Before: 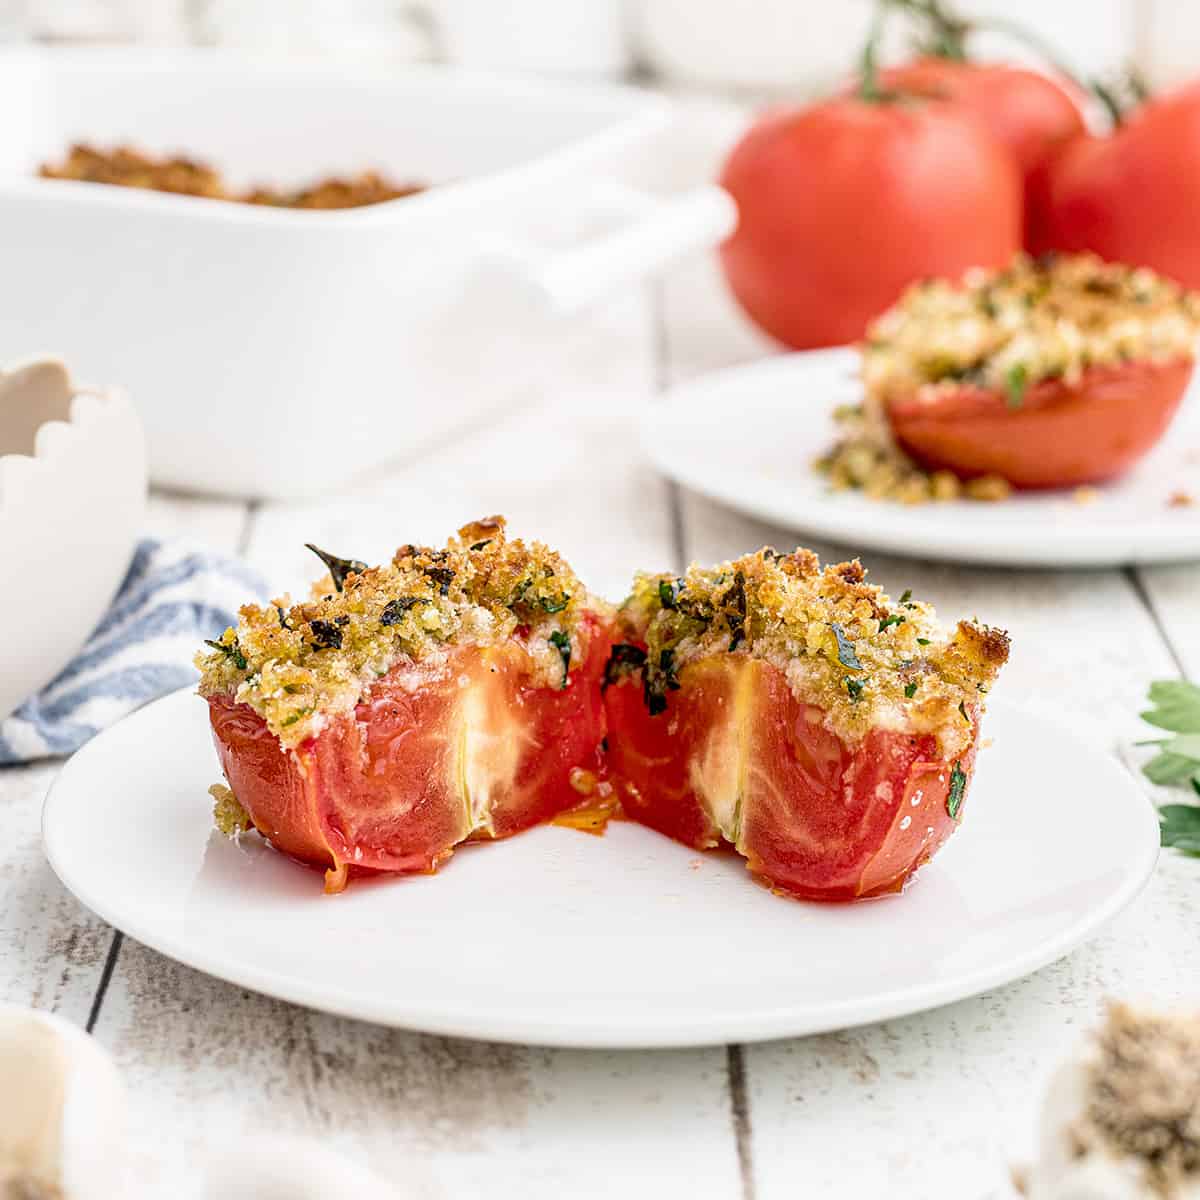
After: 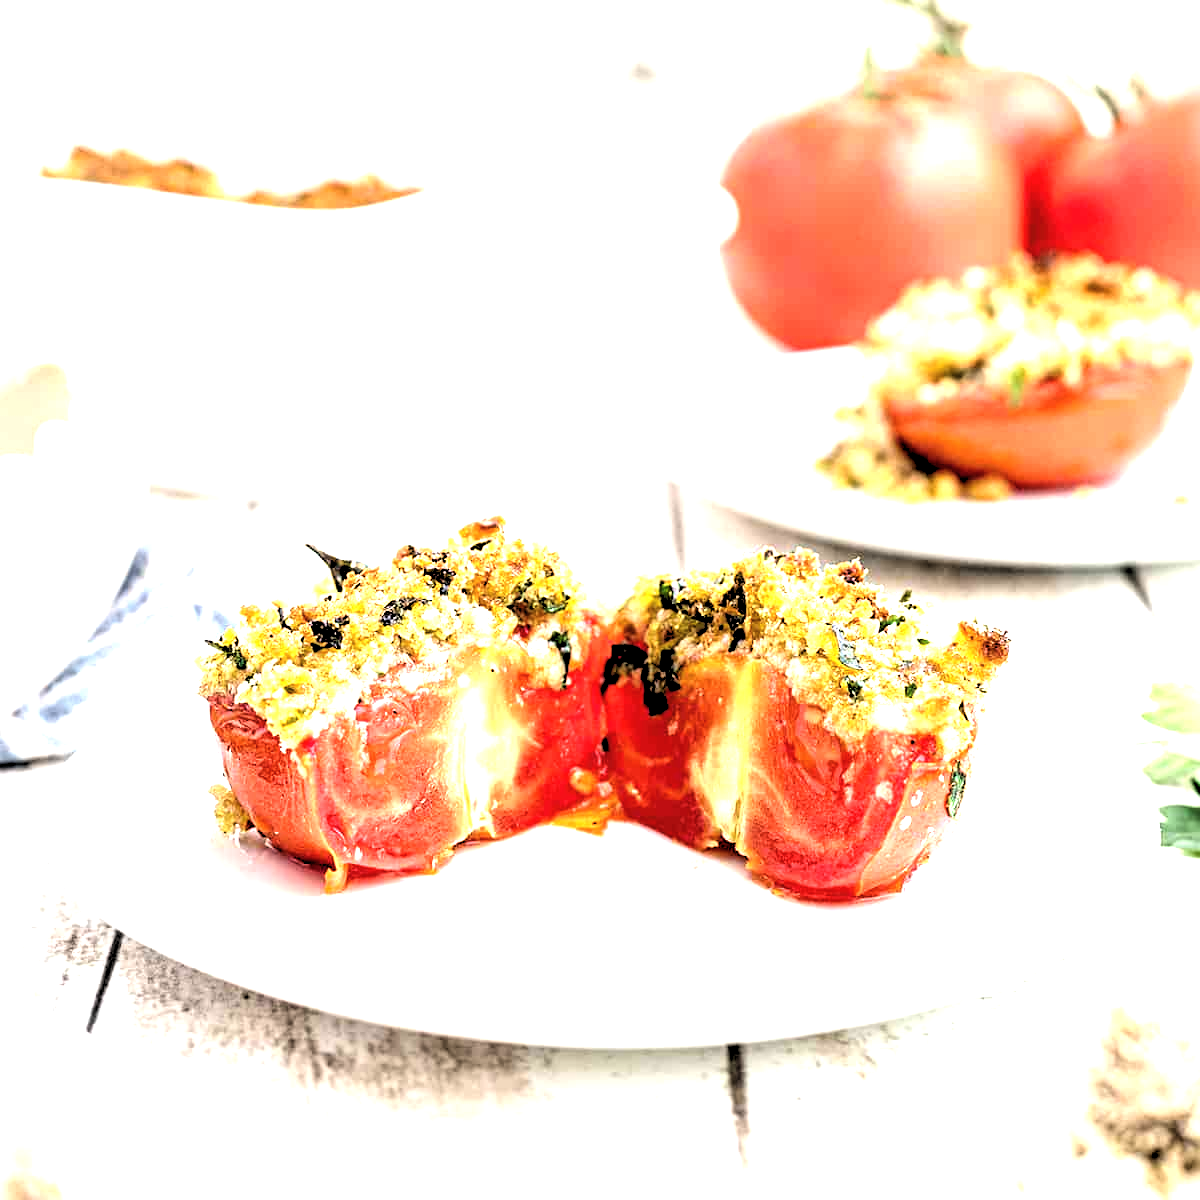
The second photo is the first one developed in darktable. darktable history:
exposure: black level correction -0.002, exposure 0.708 EV, compensate exposure bias true, compensate highlight preservation false
tone equalizer: -8 EV -0.75 EV, -7 EV -0.7 EV, -6 EV -0.6 EV, -5 EV -0.4 EV, -3 EV 0.4 EV, -2 EV 0.6 EV, -1 EV 0.7 EV, +0 EV 0.75 EV, edges refinement/feathering 500, mask exposure compensation -1.57 EV, preserve details no
rgb levels: levels [[0.029, 0.461, 0.922], [0, 0.5, 1], [0, 0.5, 1]]
